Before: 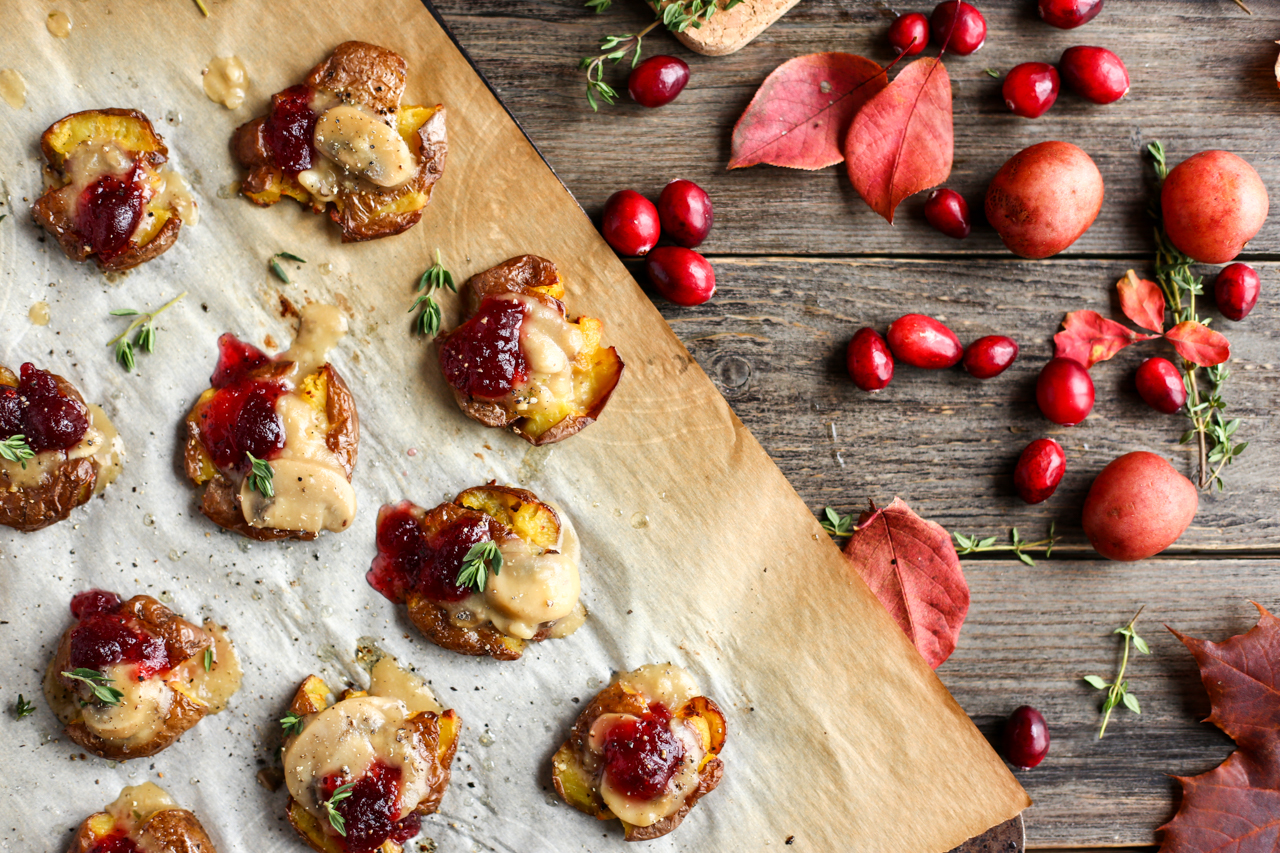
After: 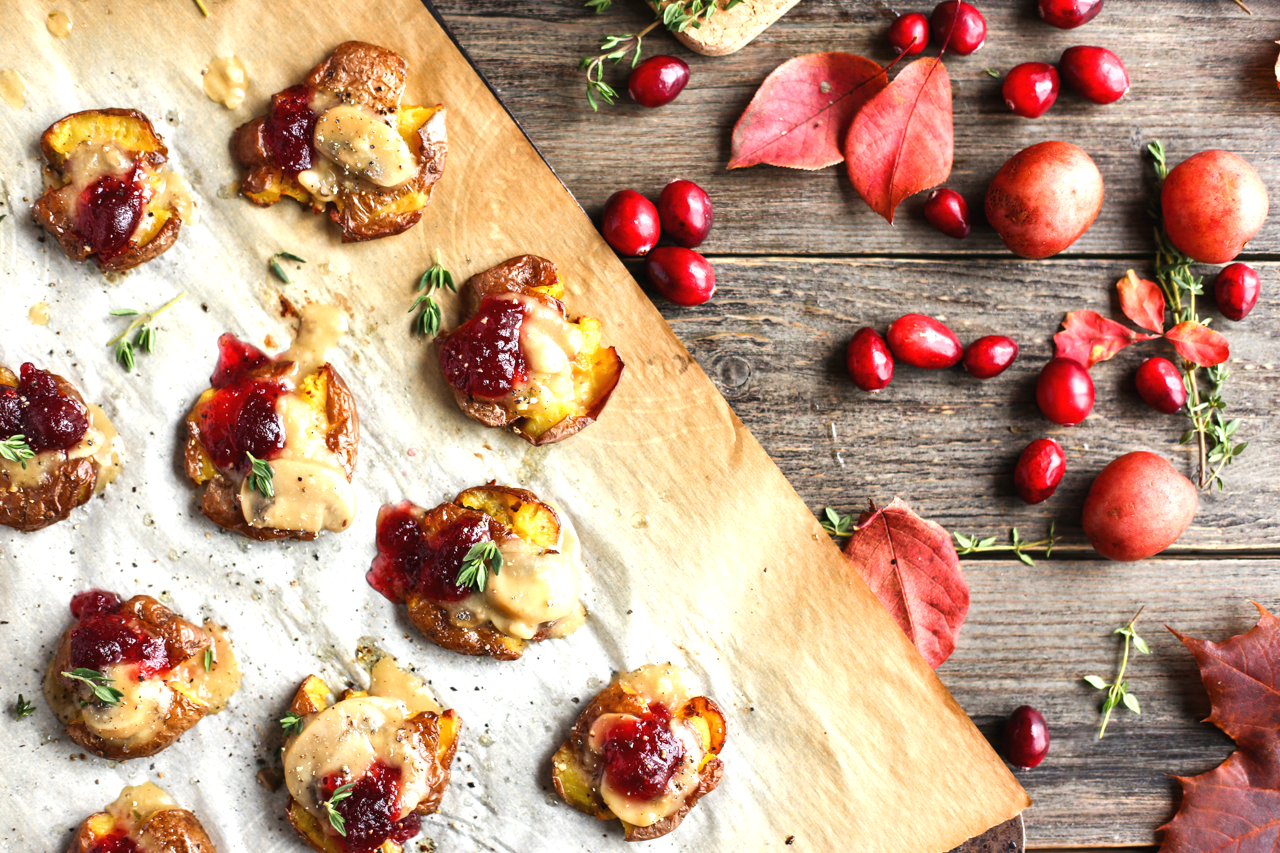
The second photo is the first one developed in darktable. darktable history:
exposure: black level correction -0.002, exposure 0.53 EV, compensate highlight preservation false
